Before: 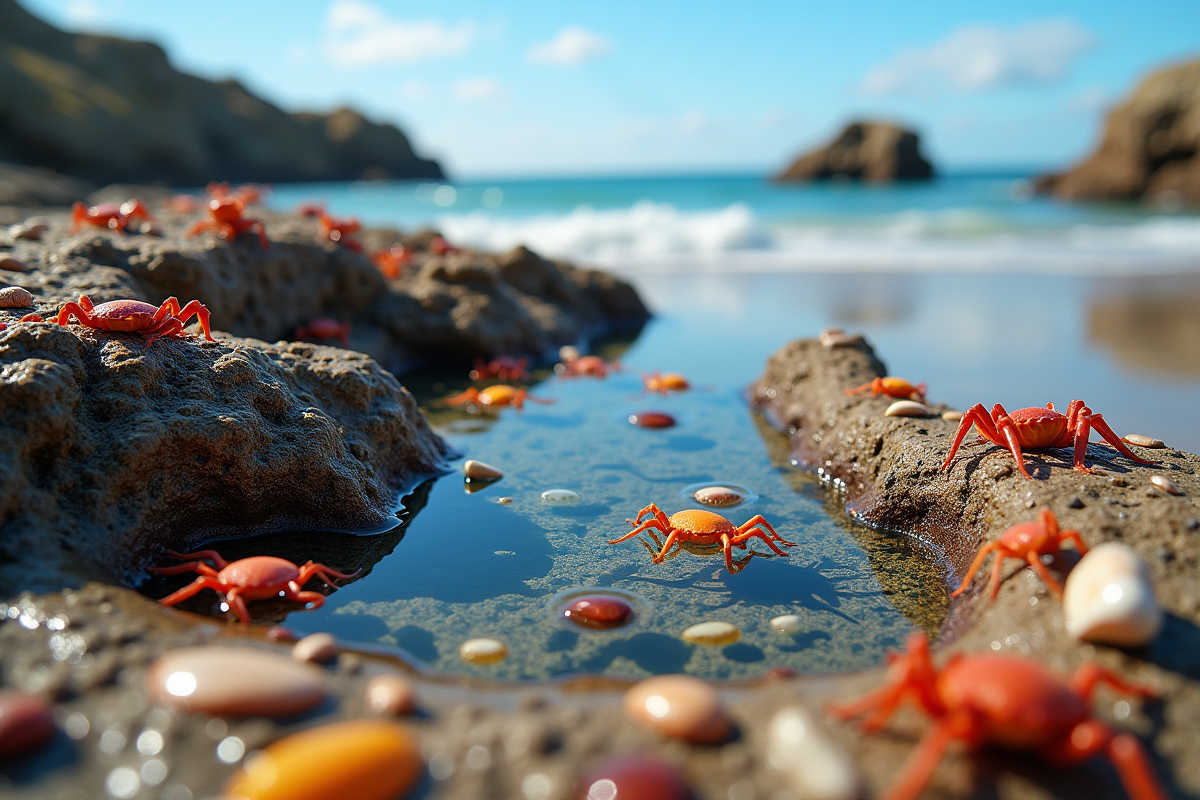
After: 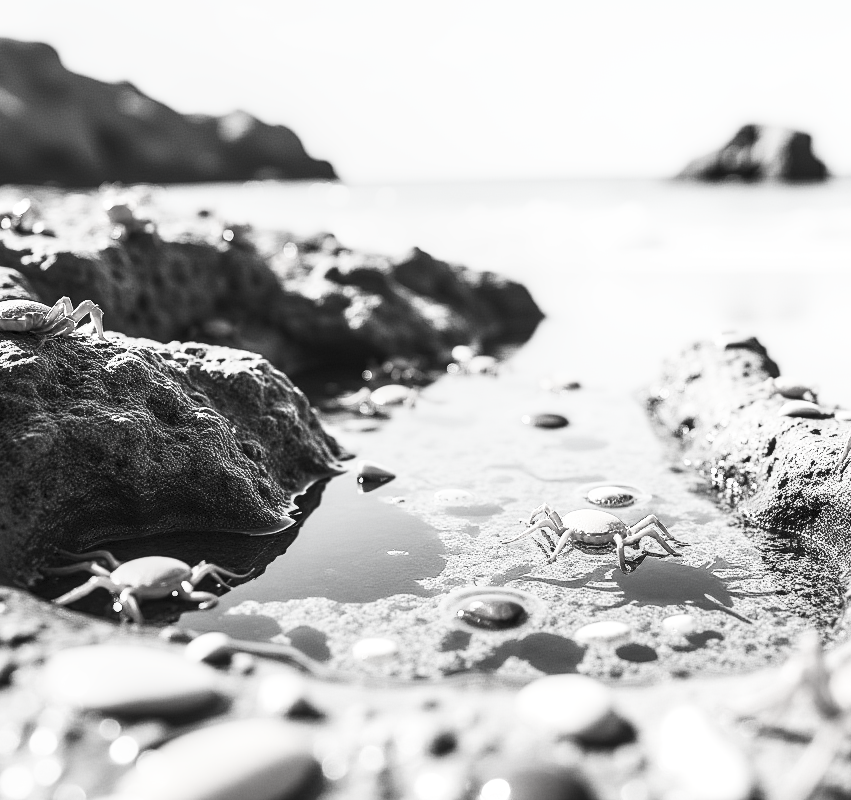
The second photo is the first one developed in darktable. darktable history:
contrast brightness saturation: contrast 0.536, brightness 0.485, saturation -0.989
crop and rotate: left 8.968%, right 20.099%
local contrast: detail 130%
base curve: curves: ch0 [(0, 0) (0.028, 0.03) (0.121, 0.232) (0.46, 0.748) (0.859, 0.968) (1, 1)], preserve colors none
color zones: curves: ch0 [(0, 0.558) (0.143, 0.548) (0.286, 0.447) (0.429, 0.259) (0.571, 0.5) (0.714, 0.5) (0.857, 0.593) (1, 0.558)]; ch1 [(0, 0.543) (0.01, 0.544) (0.12, 0.492) (0.248, 0.458) (0.5, 0.534) (0.748, 0.5) (0.99, 0.469) (1, 0.543)]; ch2 [(0, 0.507) (0.143, 0.522) (0.286, 0.505) (0.429, 0.5) (0.571, 0.5) (0.714, 0.5) (0.857, 0.5) (1, 0.507)]
